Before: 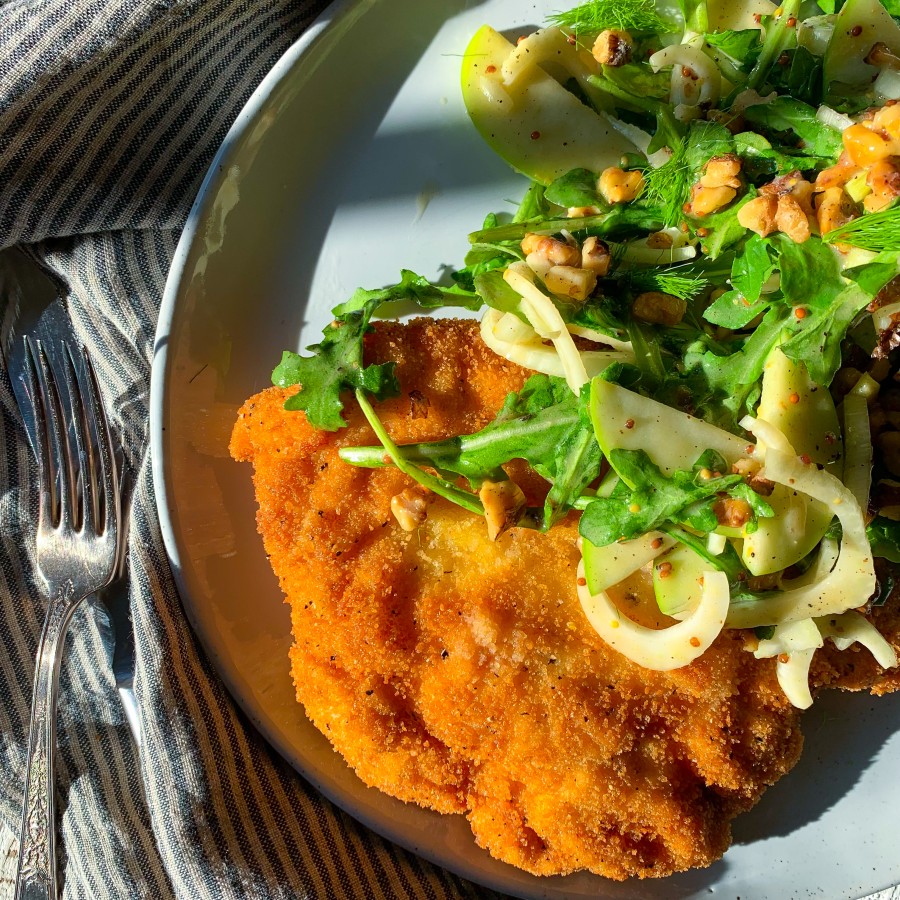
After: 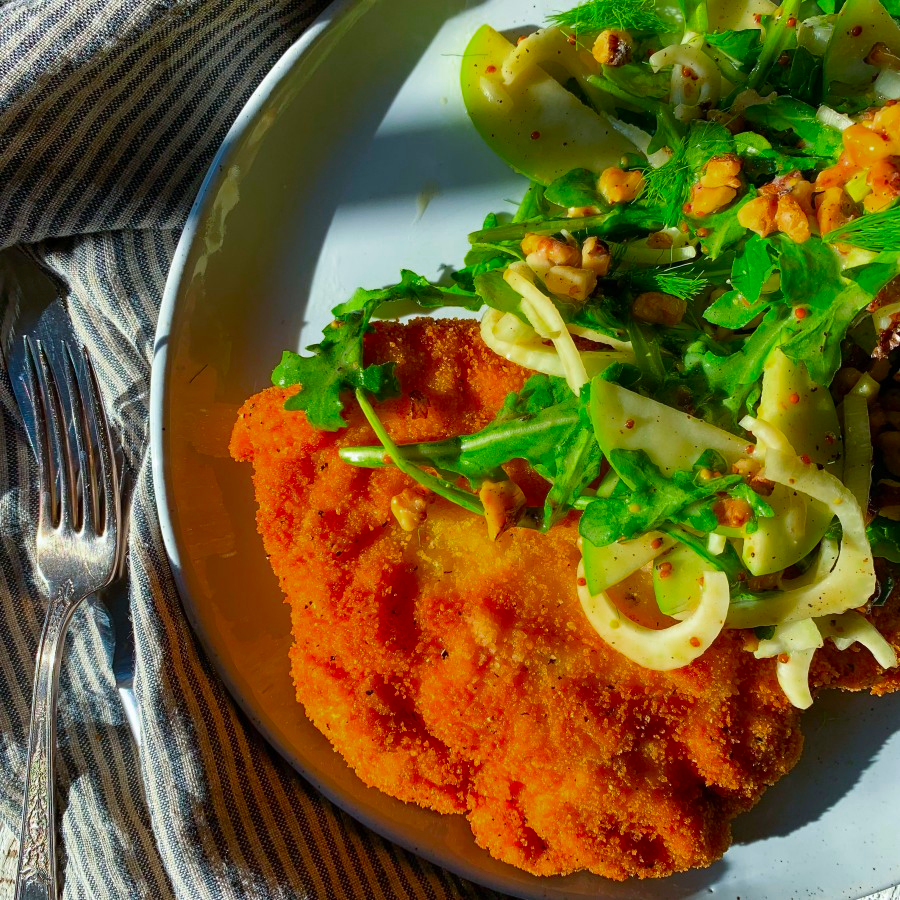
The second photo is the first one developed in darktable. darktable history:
white balance: red 0.986, blue 1.01
color zones: curves: ch0 [(0, 0.425) (0.143, 0.422) (0.286, 0.42) (0.429, 0.419) (0.571, 0.419) (0.714, 0.42) (0.857, 0.422) (1, 0.425)]; ch1 [(0, 0.666) (0.143, 0.669) (0.286, 0.671) (0.429, 0.67) (0.571, 0.67) (0.714, 0.67) (0.857, 0.67) (1, 0.666)]
